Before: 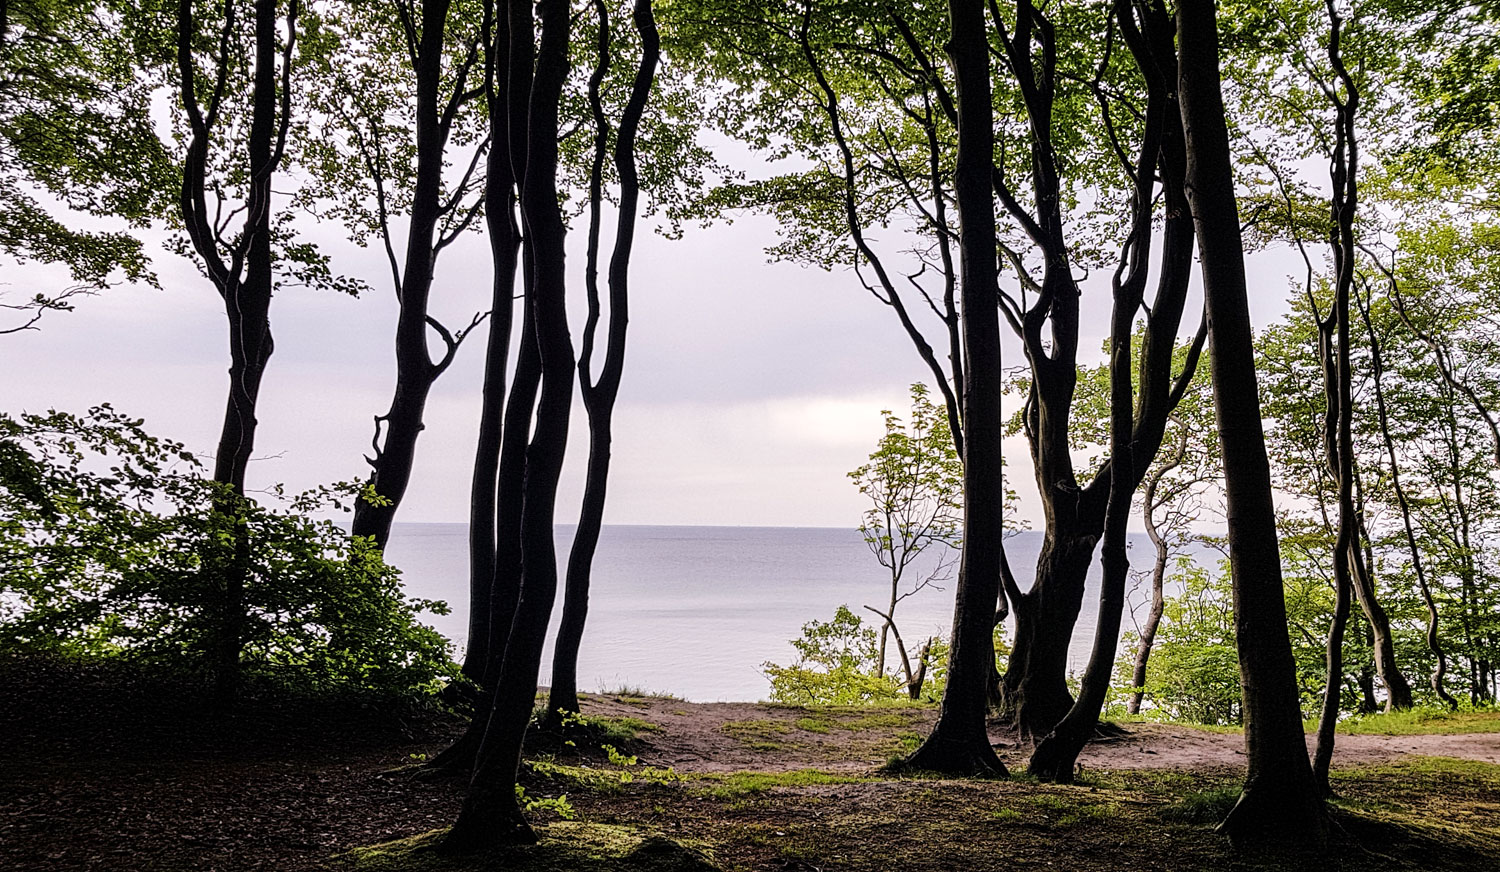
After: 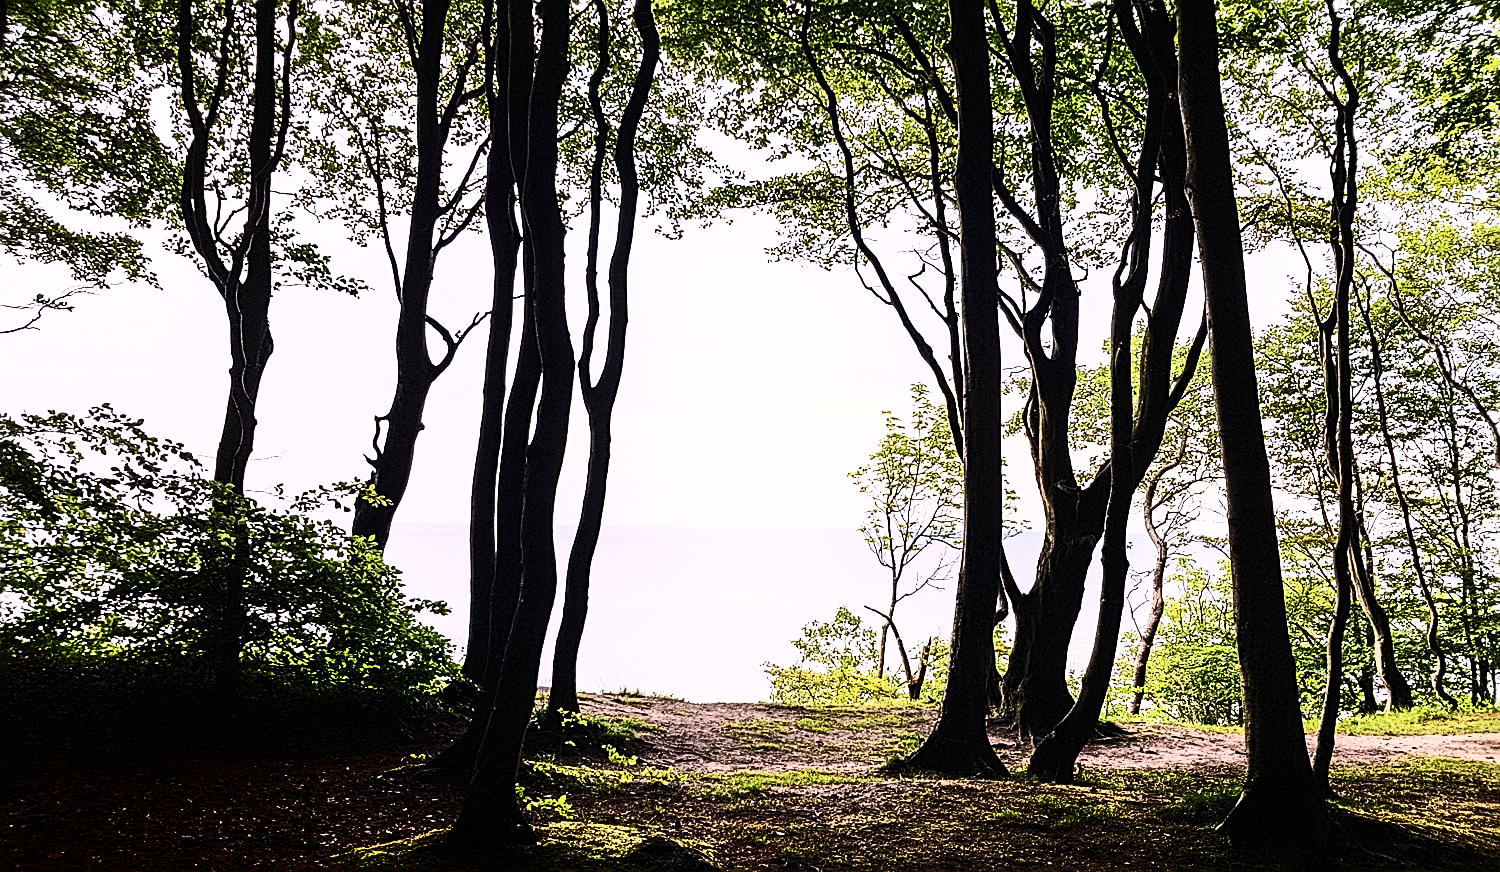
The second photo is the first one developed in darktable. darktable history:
shadows and highlights: shadows -54.3, highlights 86.09, soften with gaussian
sharpen: on, module defaults
contrast brightness saturation: contrast 0.62, brightness 0.34, saturation 0.14
